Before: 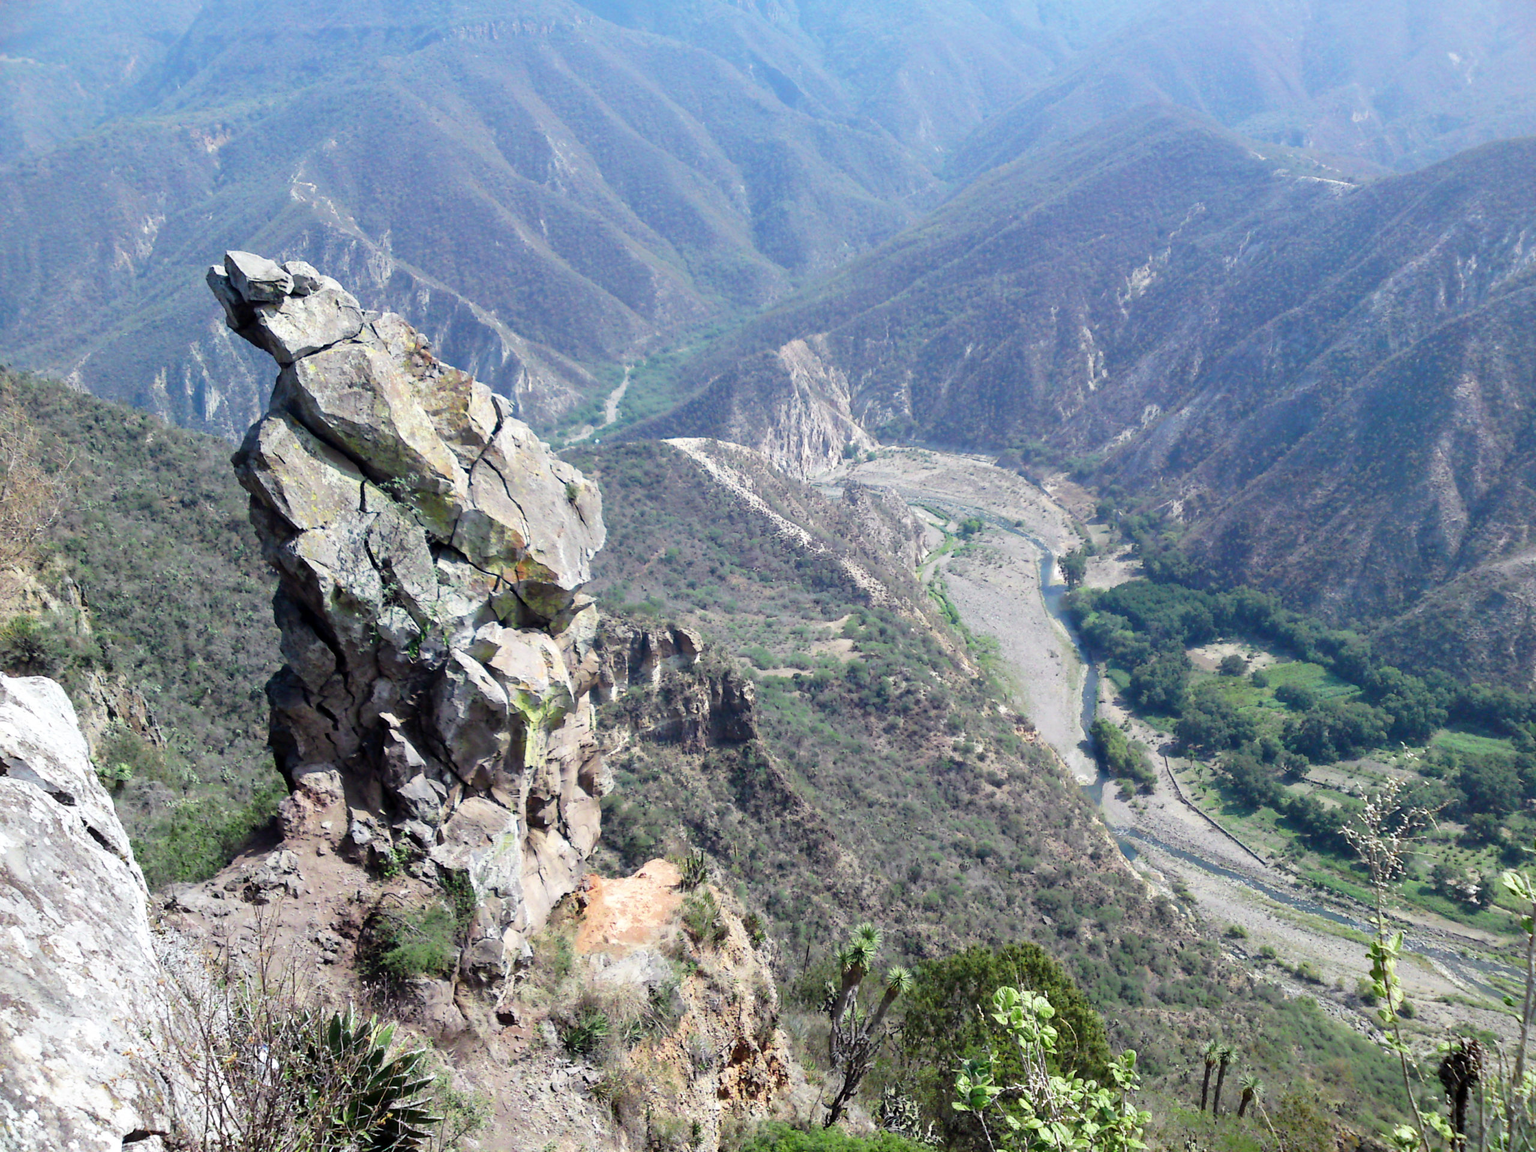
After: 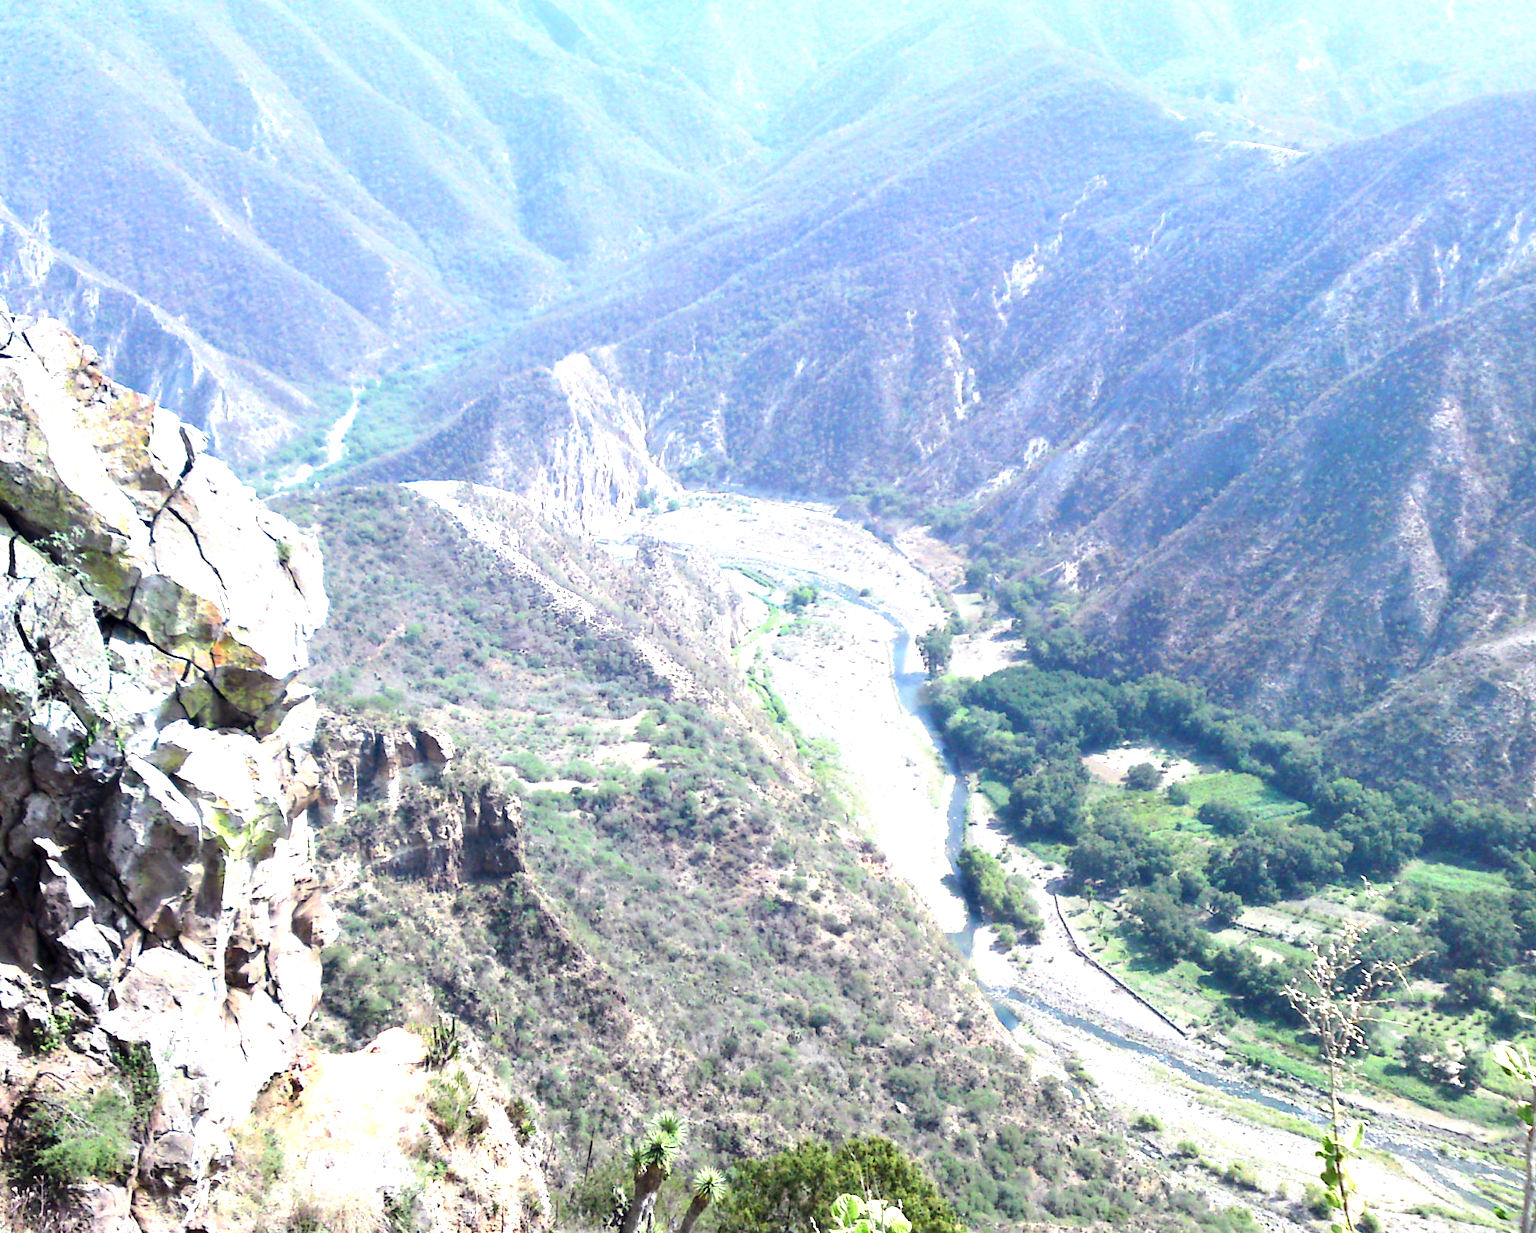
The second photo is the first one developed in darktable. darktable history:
crop: left 23.012%, top 5.916%, bottom 11.671%
shadows and highlights: shadows -30.88, highlights 30.6
exposure: black level correction 0, exposure 1.101 EV, compensate exposure bias true, compensate highlight preservation false
